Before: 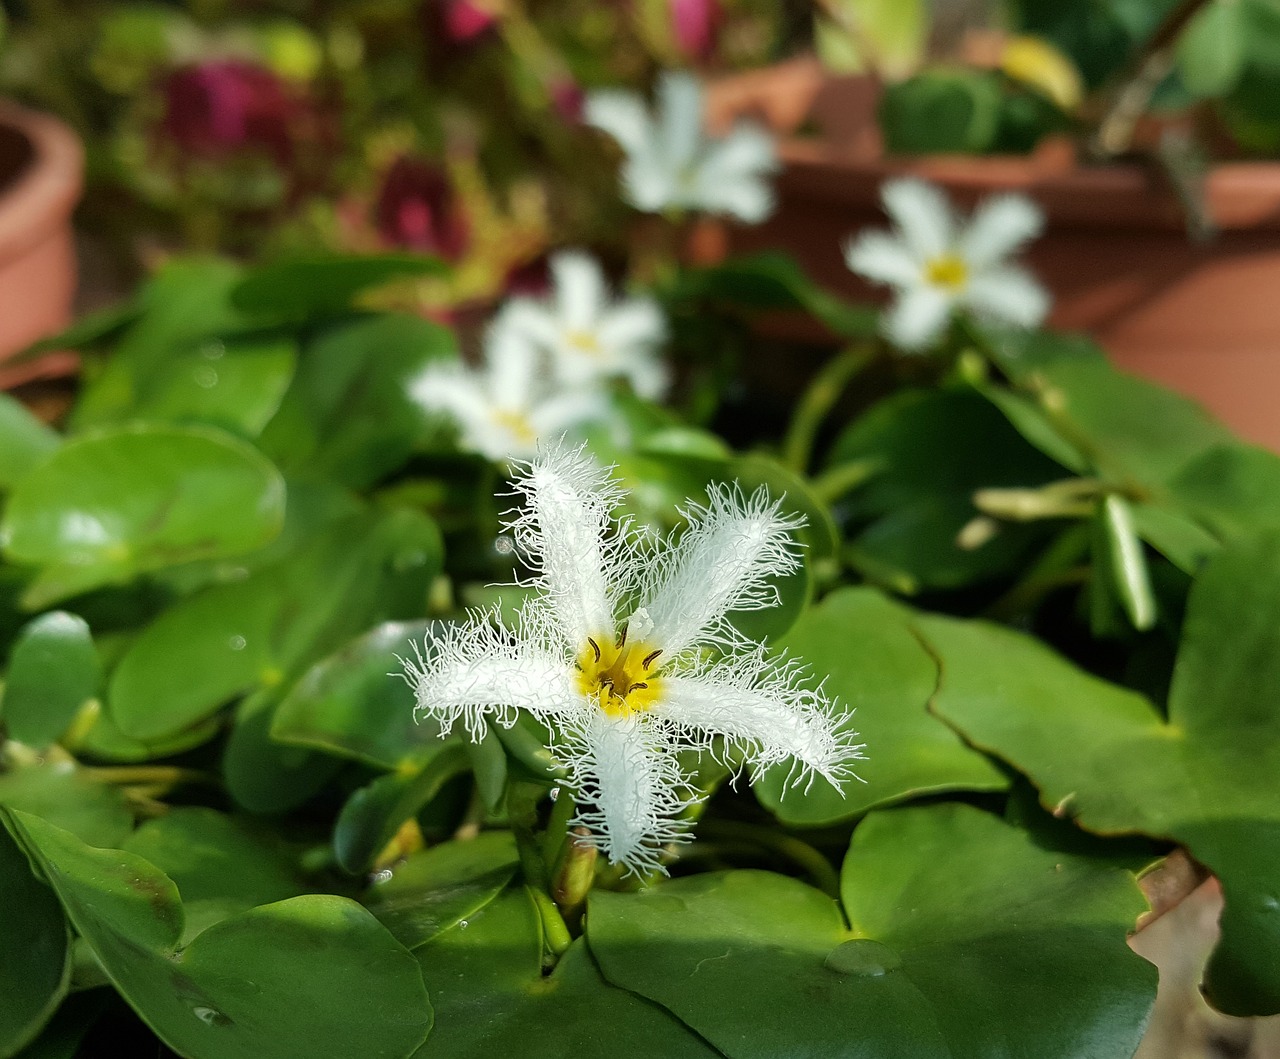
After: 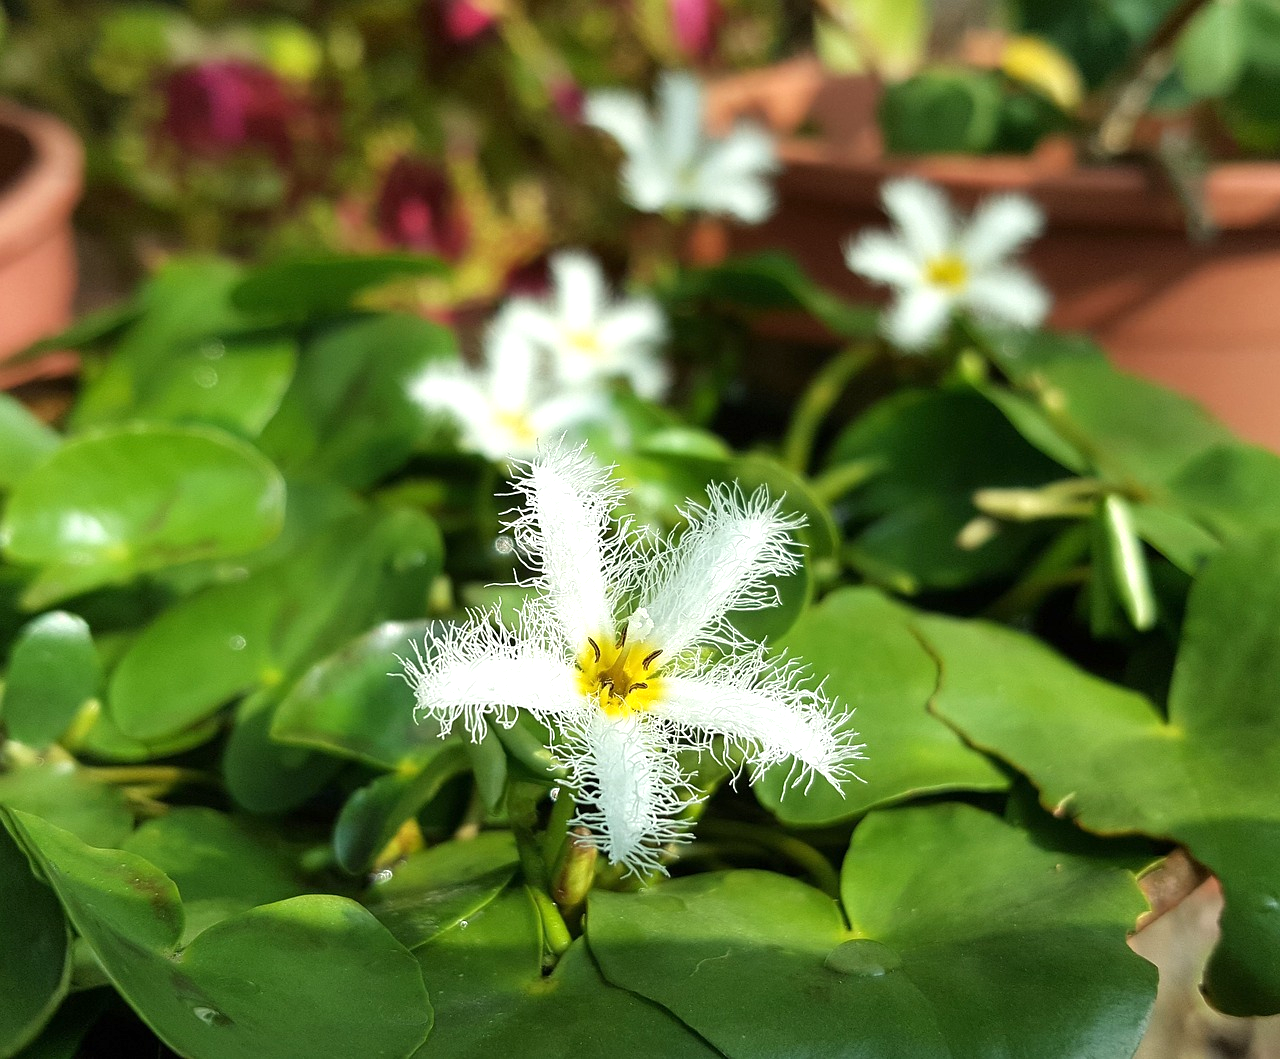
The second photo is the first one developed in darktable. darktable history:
exposure: exposure 0.551 EV, compensate highlight preservation false
